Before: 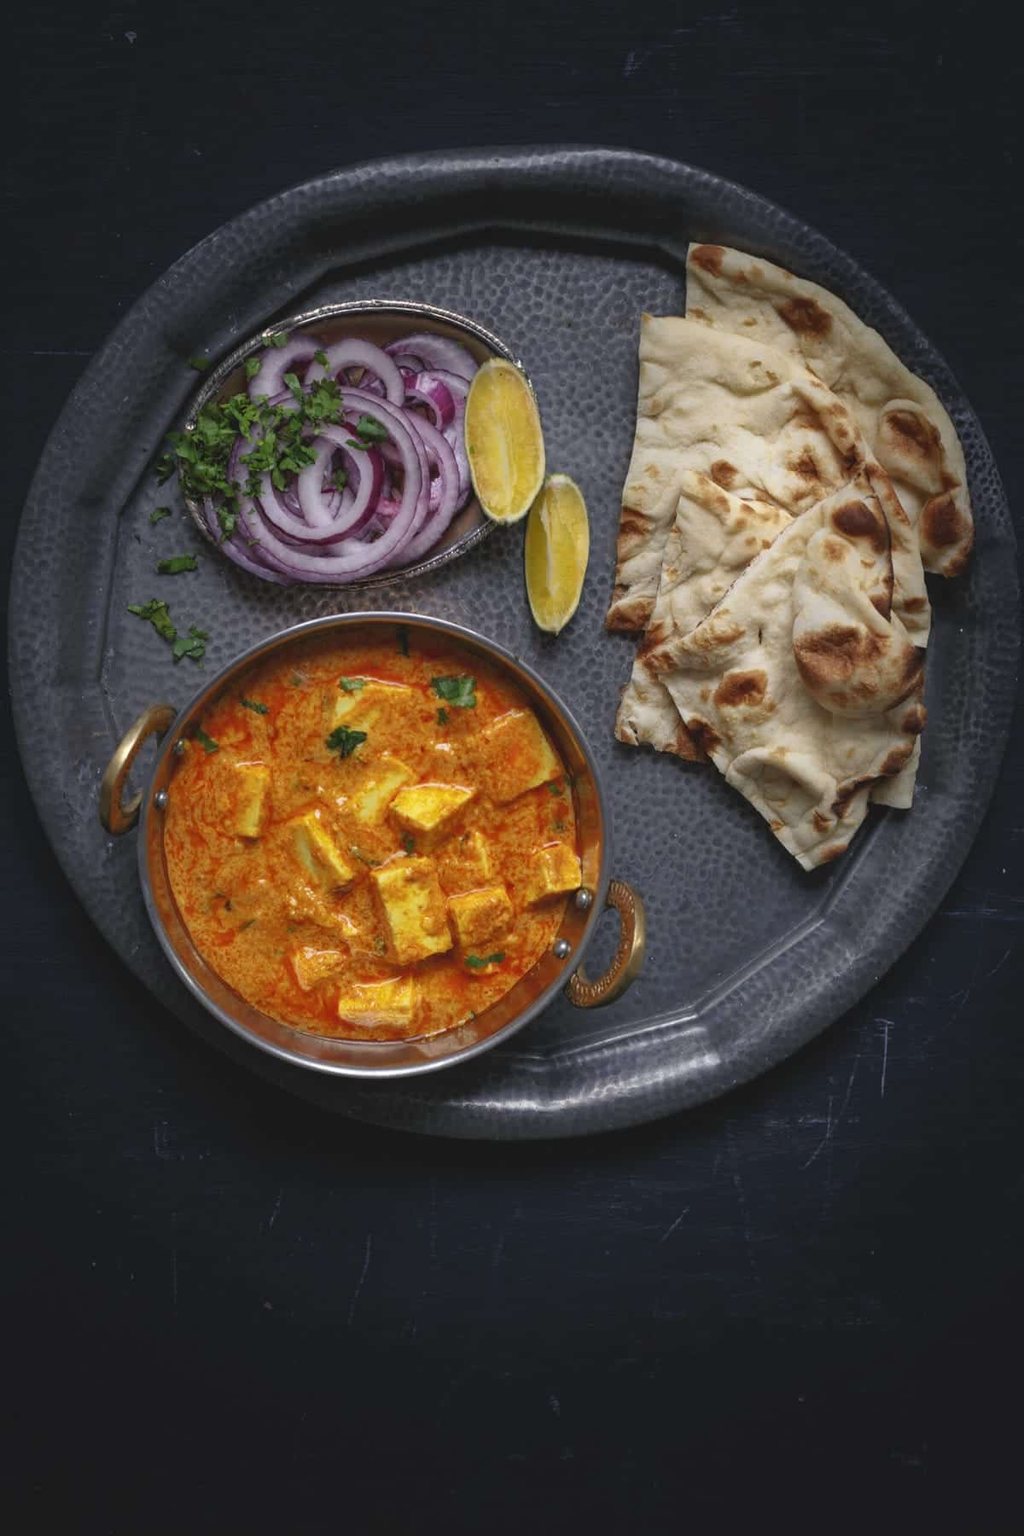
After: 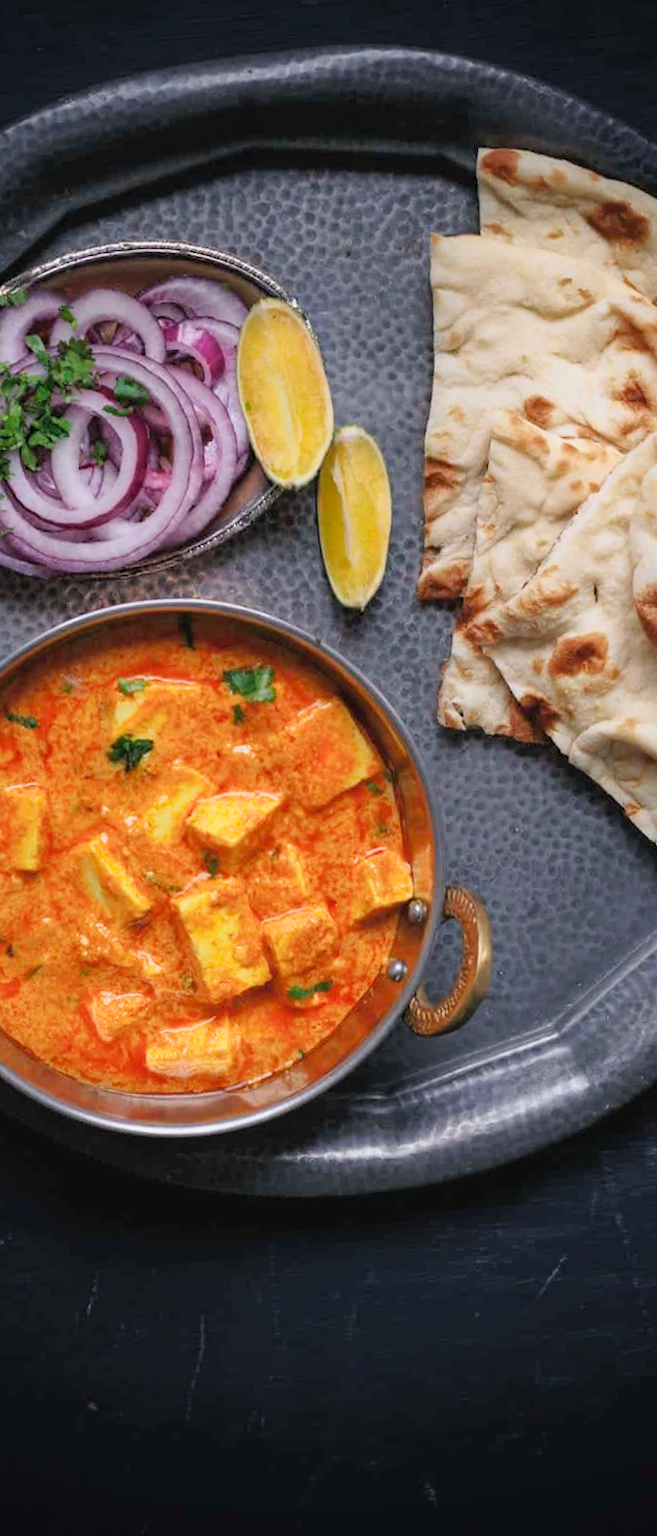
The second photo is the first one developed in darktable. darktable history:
vignetting: fall-off start 97.23%, saturation -0.024, center (-0.033, -0.042), width/height ratio 1.179, unbound false
rotate and perspective: rotation -4.57°, crop left 0.054, crop right 0.944, crop top 0.087, crop bottom 0.914
filmic rgb: white relative exposure 3.85 EV, hardness 4.3
white balance: red 1.004, blue 1.024
crop and rotate: left 22.516%, right 21.234%
exposure: black level correction 0, exposure 0.7 EV, compensate exposure bias true, compensate highlight preservation false
